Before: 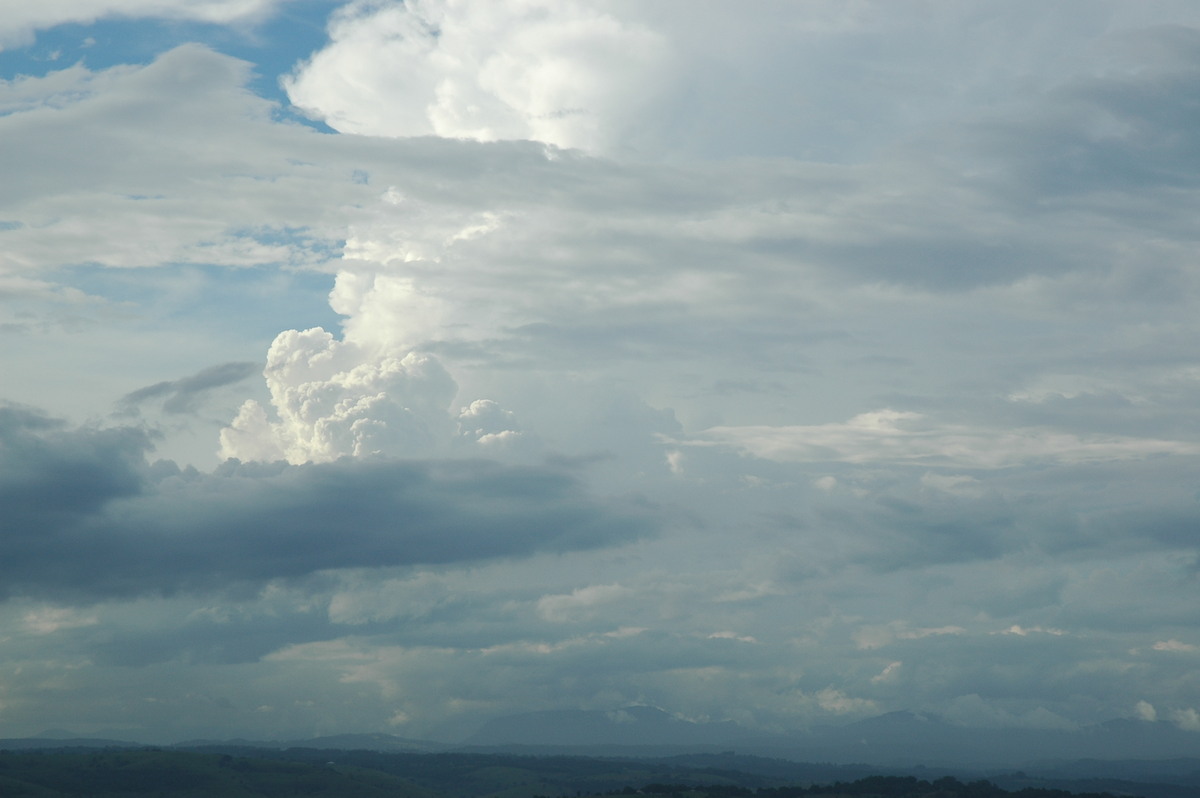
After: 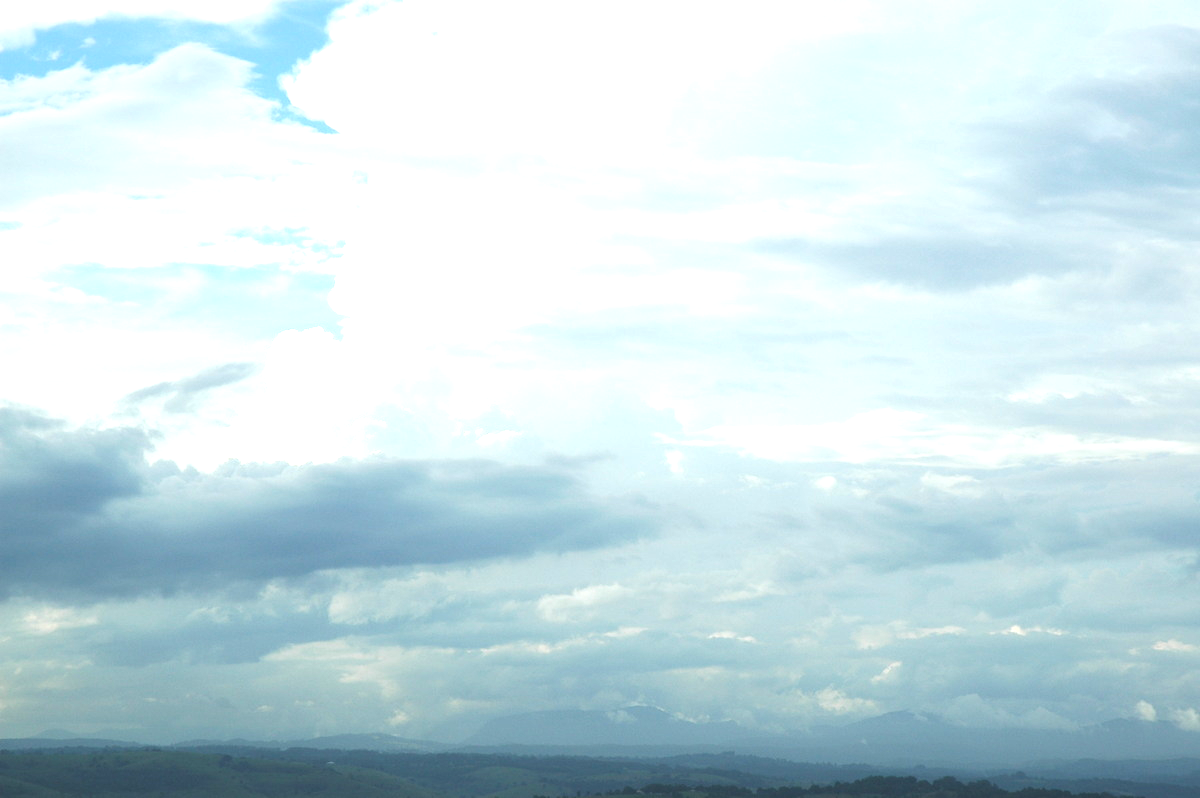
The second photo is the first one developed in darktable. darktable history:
exposure: black level correction -0.002, exposure 1.358 EV, compensate exposure bias true, compensate highlight preservation false
color calibration: illuminant same as pipeline (D50), adaptation XYZ, x 0.346, y 0.358, temperature 5008.77 K
